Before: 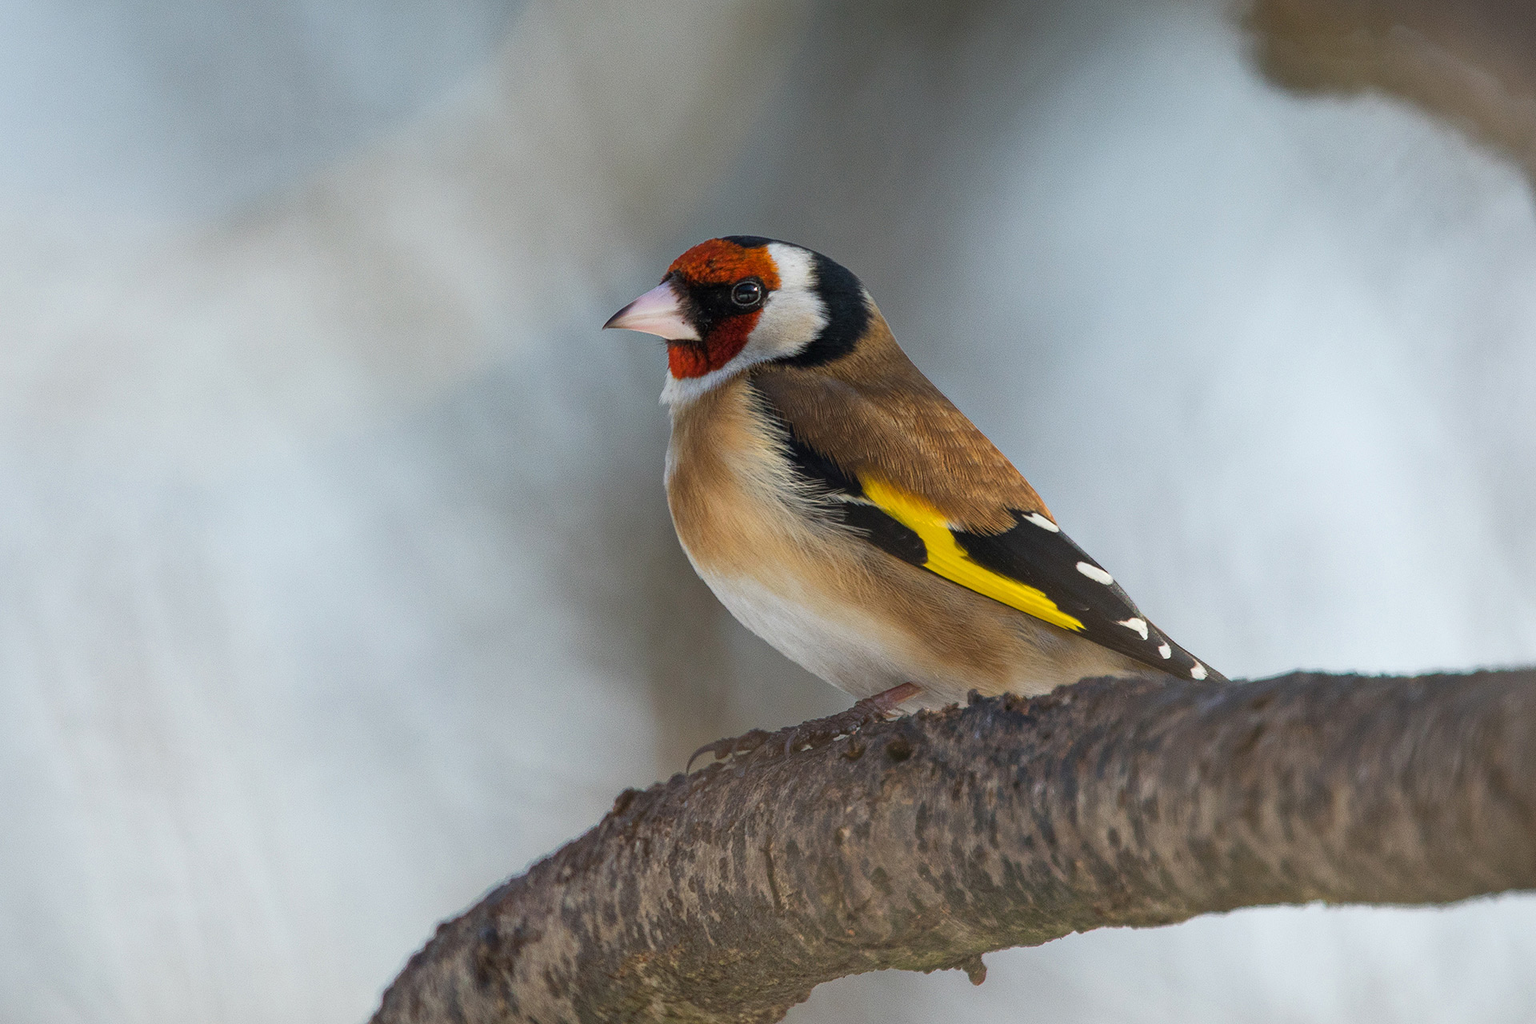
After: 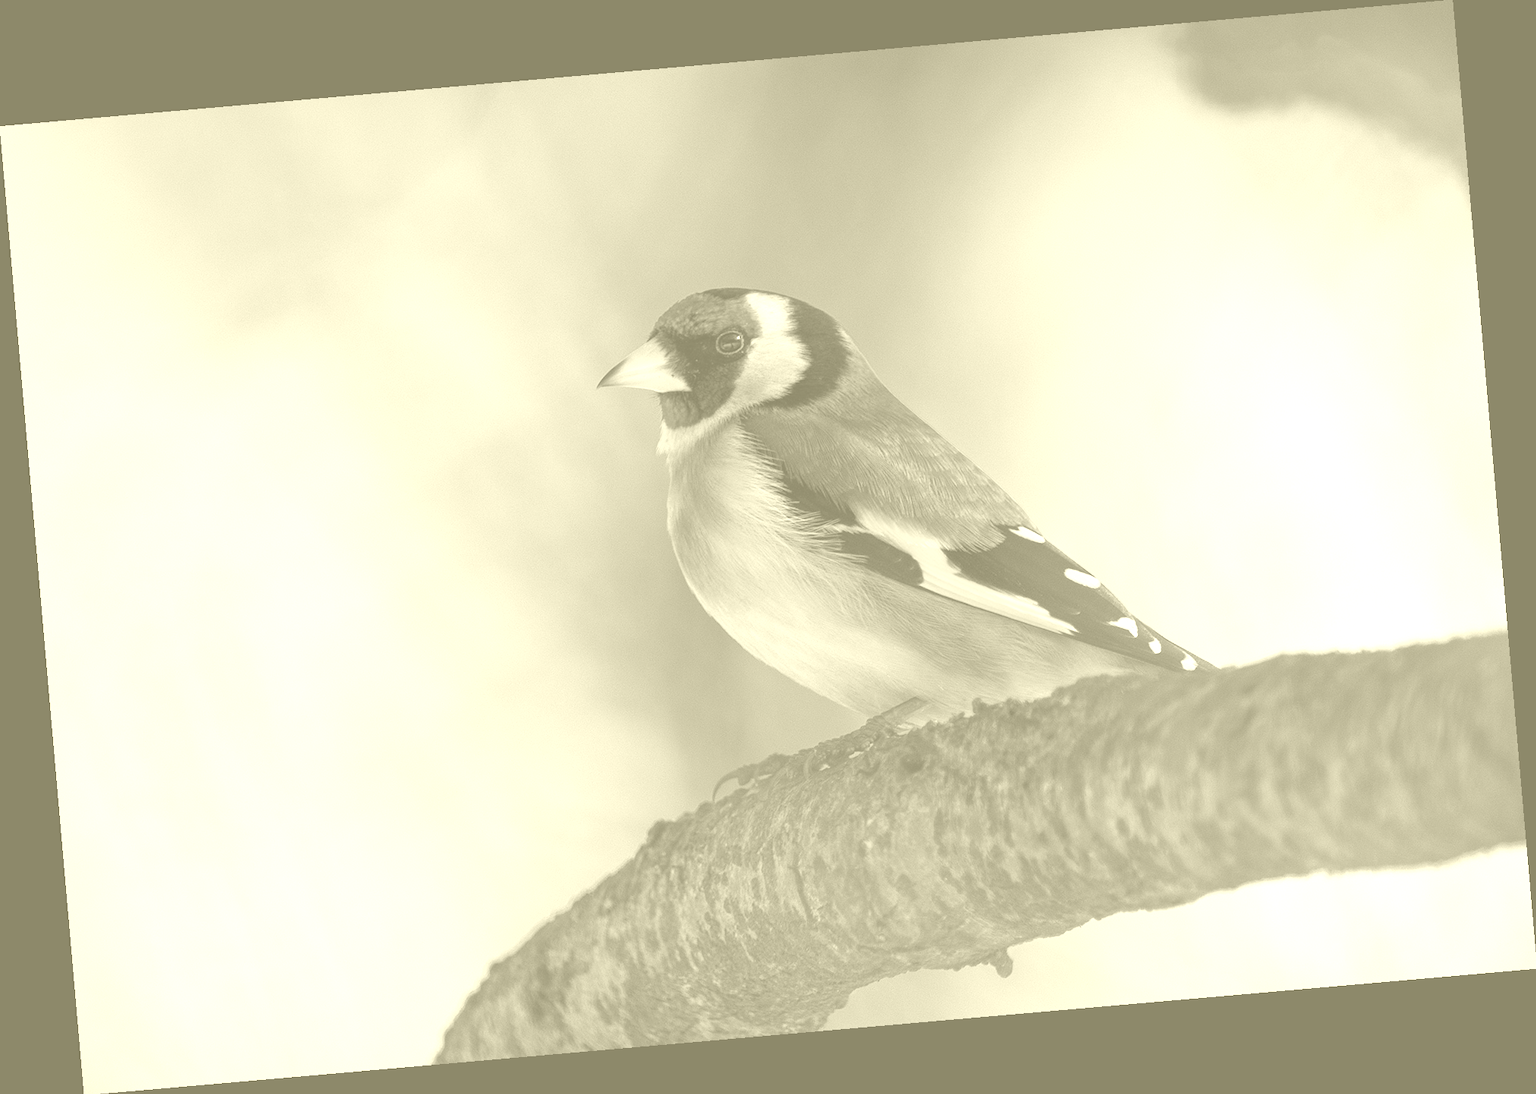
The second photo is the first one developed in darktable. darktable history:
colorize: hue 43.2°, saturation 40%, version 1
rotate and perspective: rotation -4.98°, automatic cropping off
color balance rgb: linear chroma grading › shadows -2.2%, linear chroma grading › highlights -15%, linear chroma grading › global chroma -10%, linear chroma grading › mid-tones -10%, perceptual saturation grading › global saturation 45%, perceptual saturation grading › highlights -50%, perceptual saturation grading › shadows 30%, perceptual brilliance grading › global brilliance 18%, global vibrance 45%
